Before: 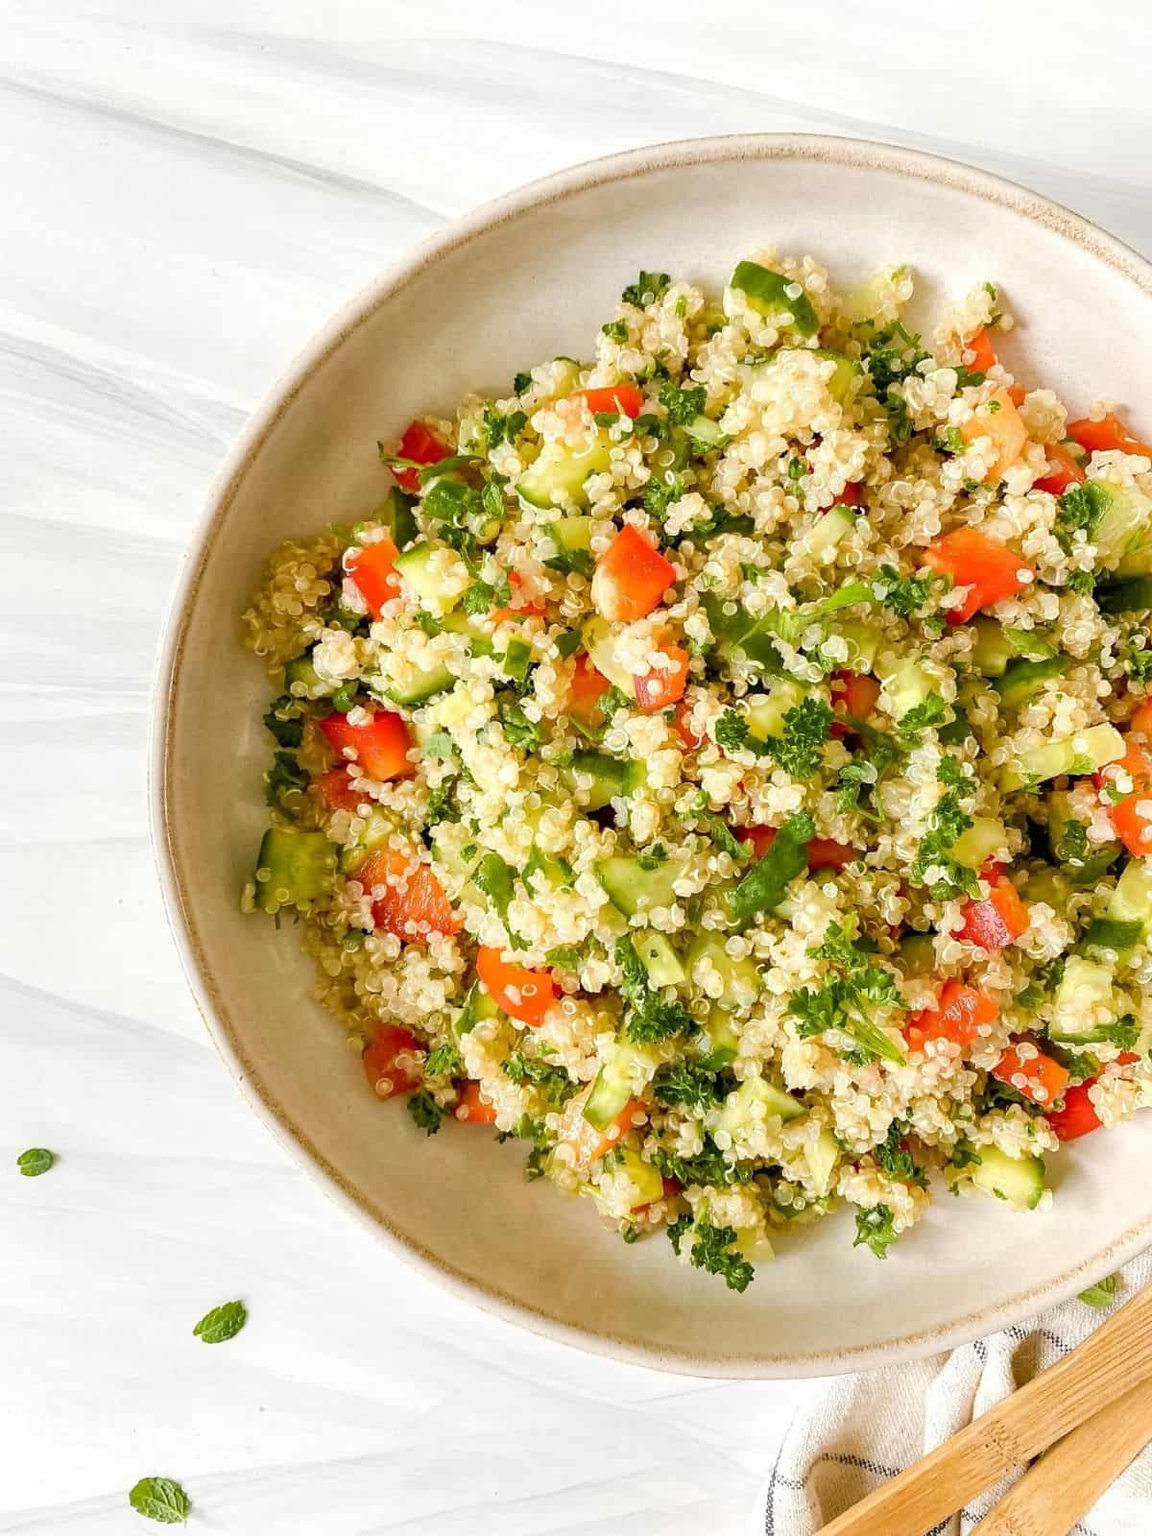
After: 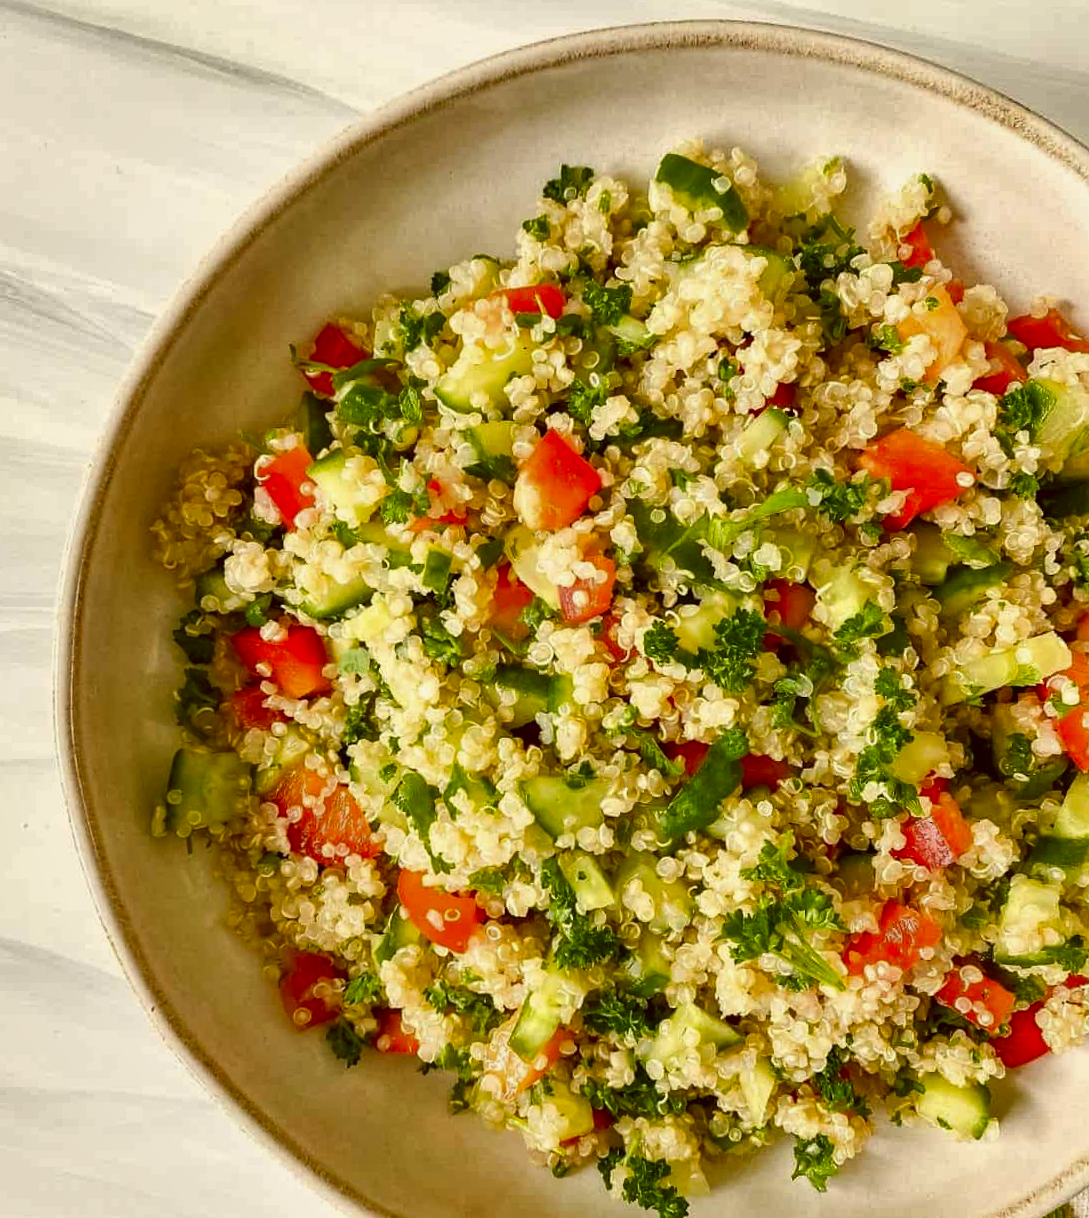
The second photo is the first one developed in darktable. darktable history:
contrast brightness saturation: contrast 0.07, brightness -0.14, saturation 0.11
crop: left 8.155%, top 6.611%, bottom 15.385%
shadows and highlights: low approximation 0.01, soften with gaussian
rotate and perspective: rotation -0.45°, automatic cropping original format, crop left 0.008, crop right 0.992, crop top 0.012, crop bottom 0.988
color balance: lift [1.005, 1.002, 0.998, 0.998], gamma [1, 1.021, 1.02, 0.979], gain [0.923, 1.066, 1.056, 0.934]
